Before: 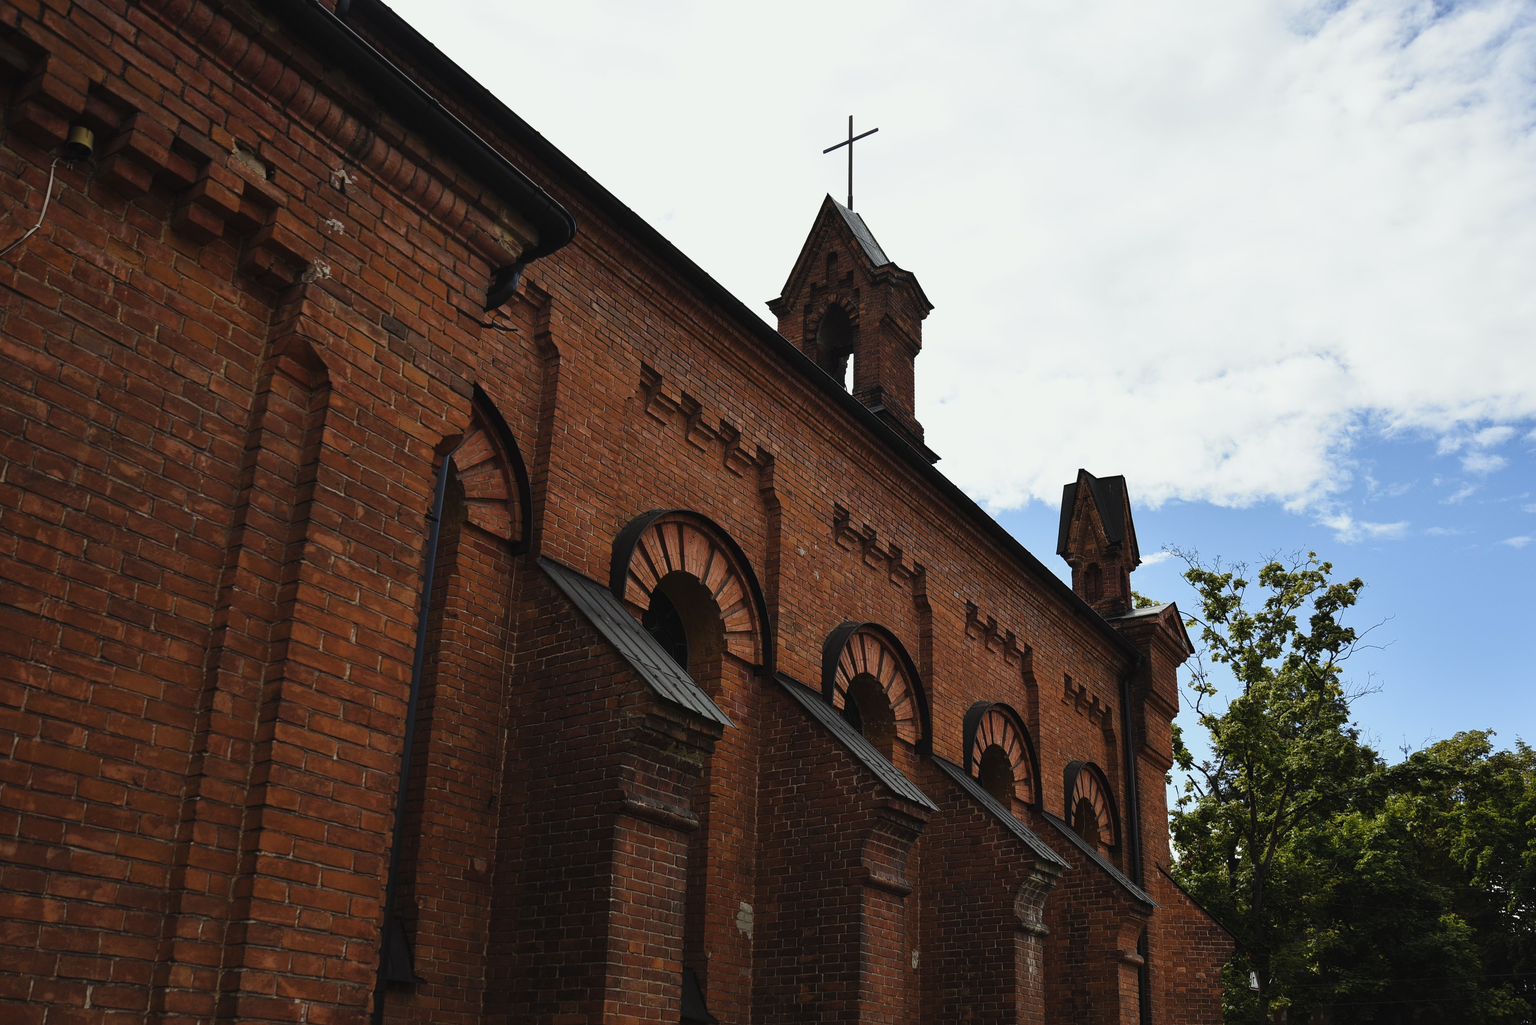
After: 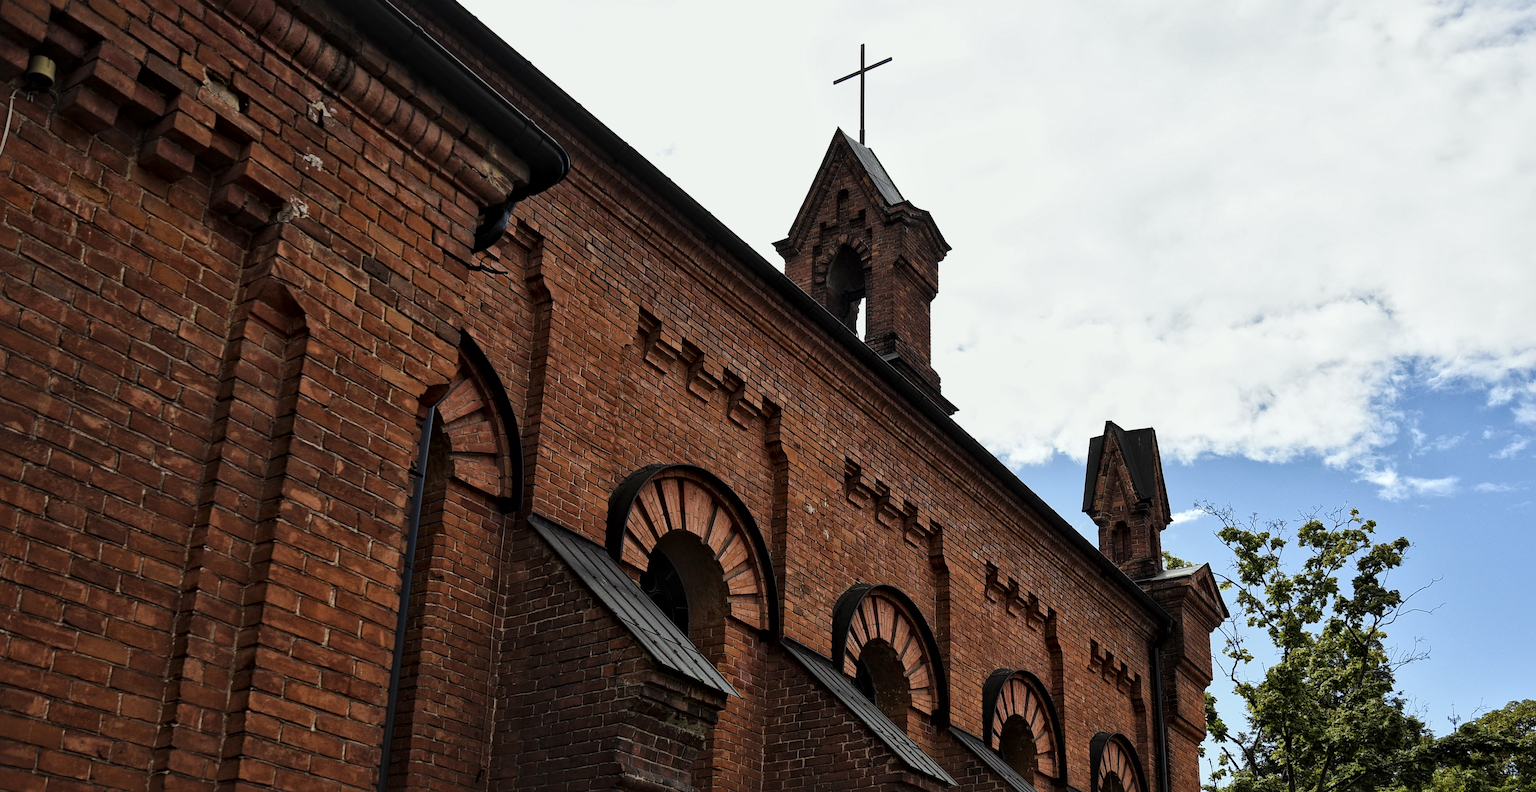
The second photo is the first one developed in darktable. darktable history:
crop: left 2.746%, top 7.29%, right 3.461%, bottom 20.204%
local contrast: mode bilateral grid, contrast 20, coarseness 49, detail 178%, midtone range 0.2
